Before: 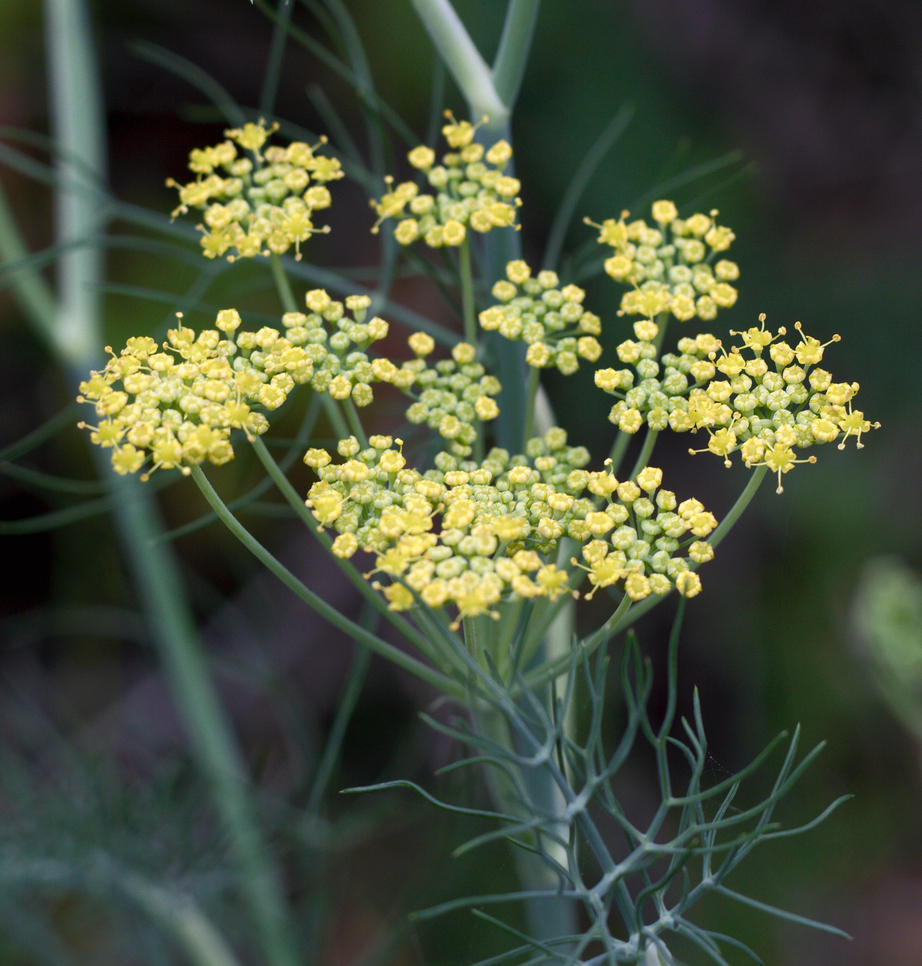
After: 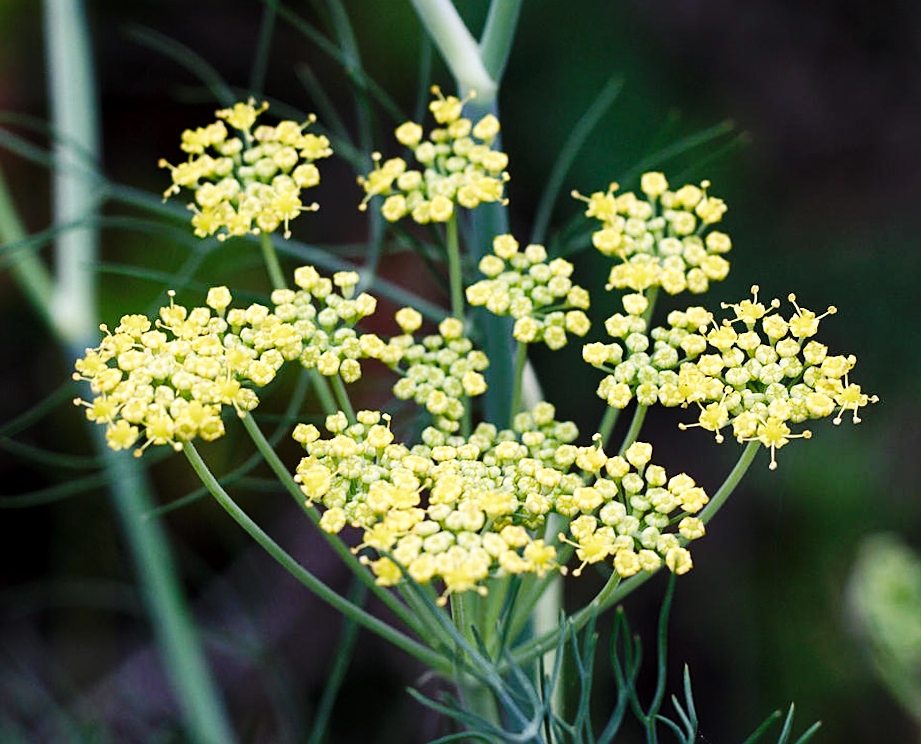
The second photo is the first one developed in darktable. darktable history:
sharpen: on, module defaults
crop: top 3.857%, bottom 21.132%
base curve: curves: ch0 [(0, 0) (0.036, 0.025) (0.121, 0.166) (0.206, 0.329) (0.605, 0.79) (1, 1)], preserve colors none
rotate and perspective: lens shift (horizontal) -0.055, automatic cropping off
local contrast: mode bilateral grid, contrast 20, coarseness 50, detail 120%, midtone range 0.2
